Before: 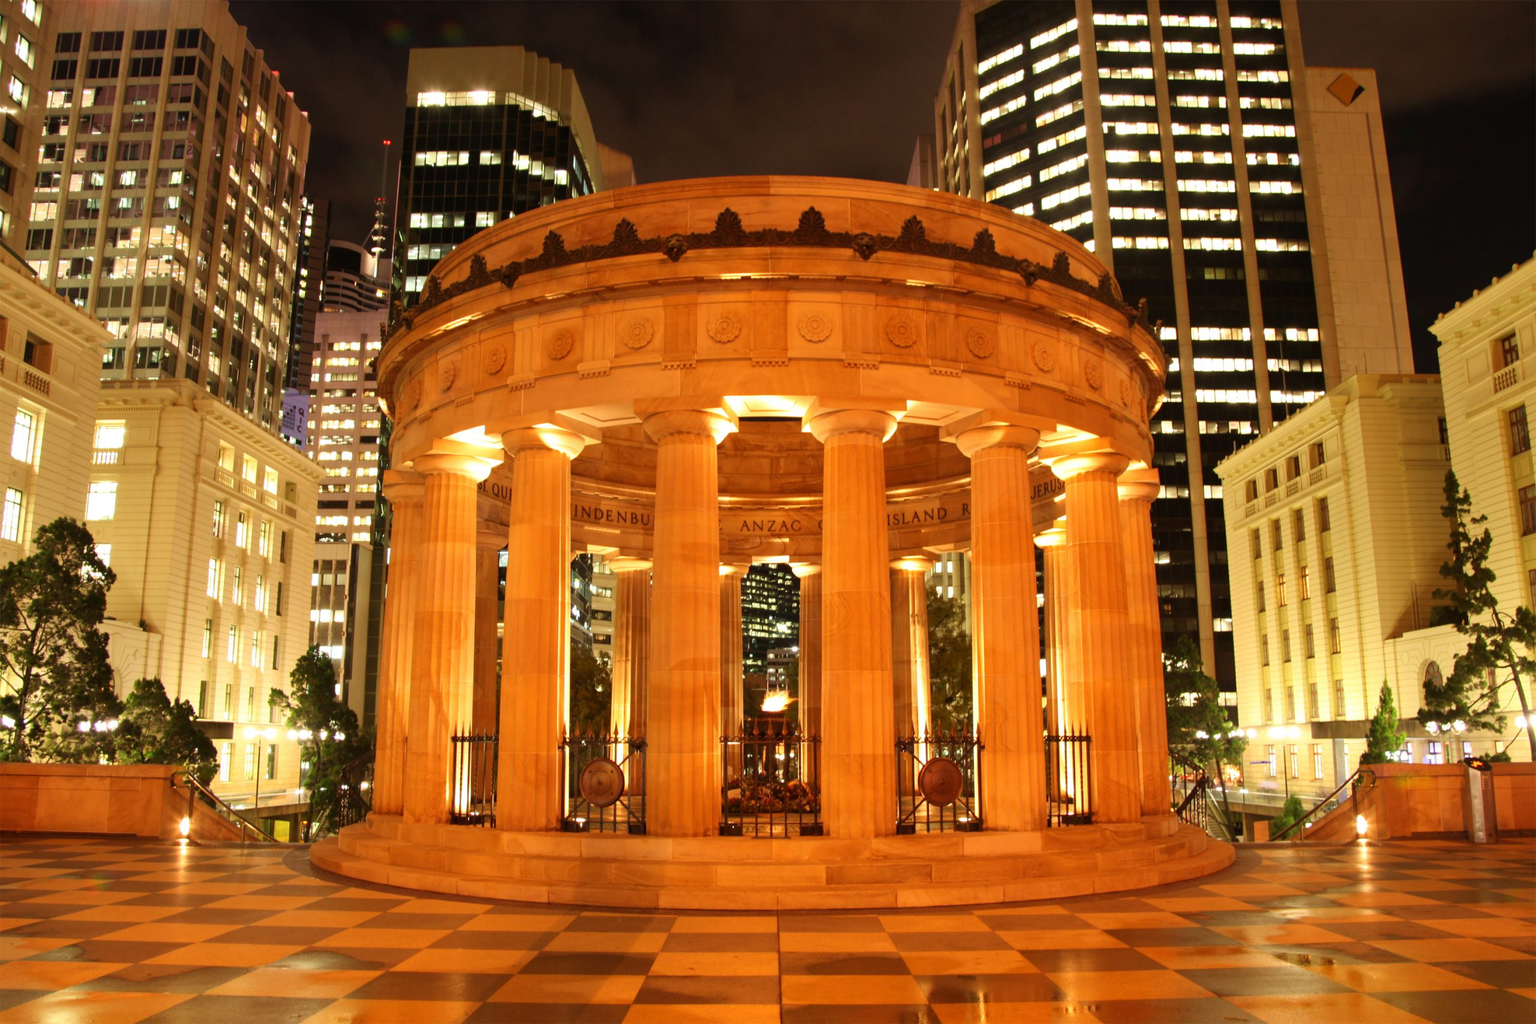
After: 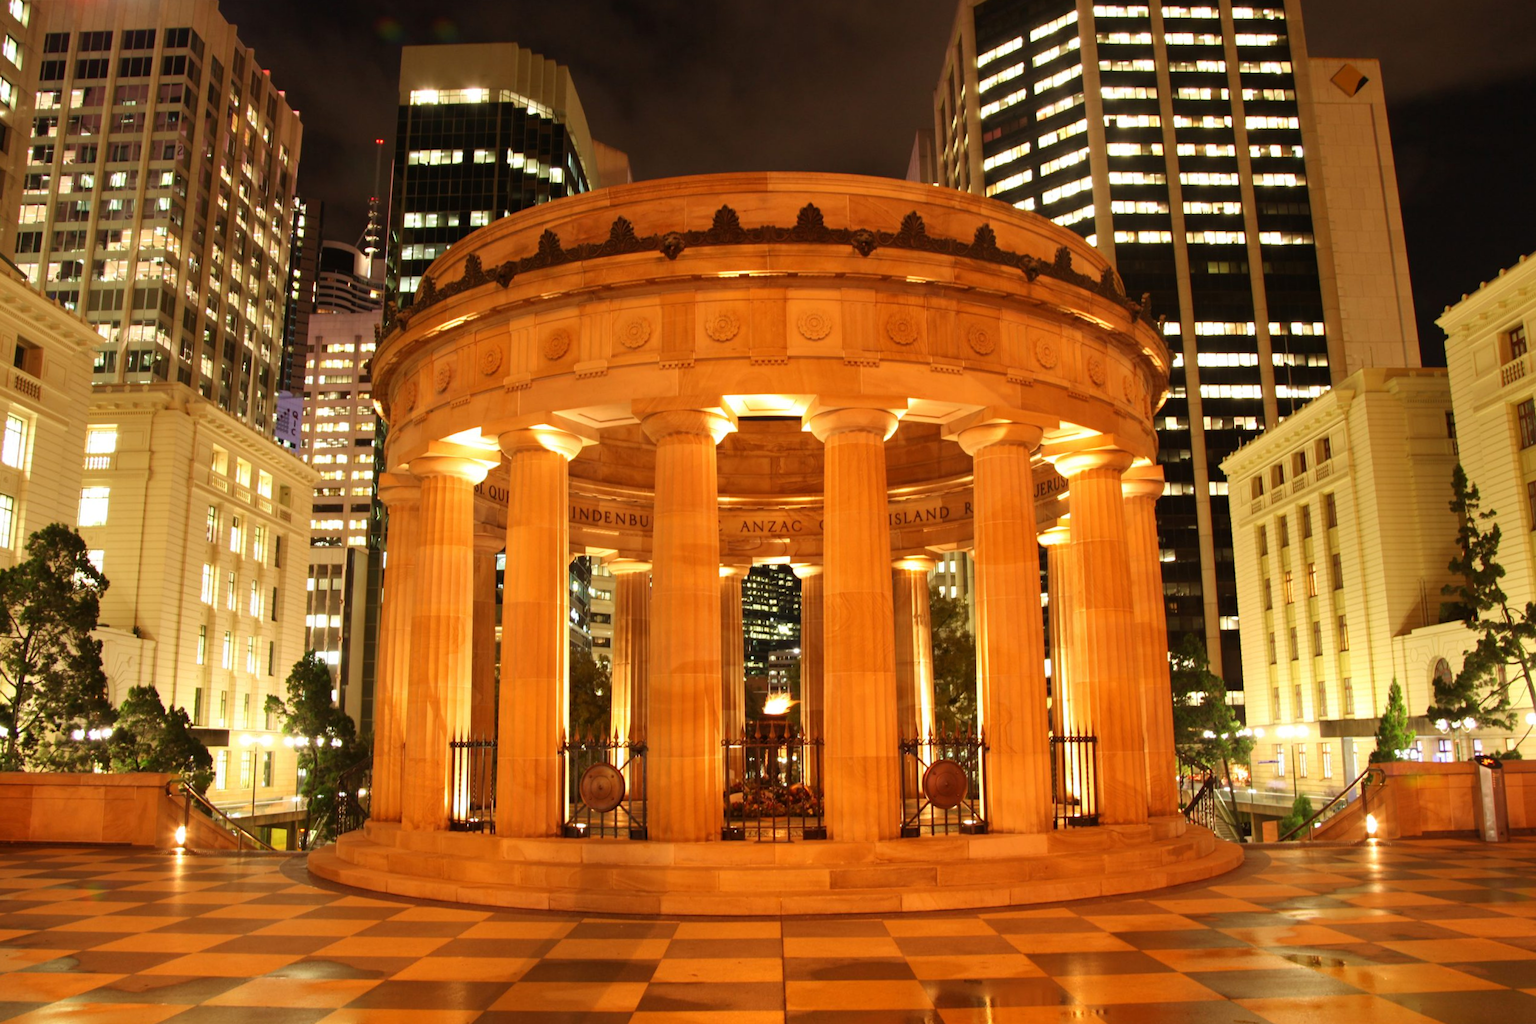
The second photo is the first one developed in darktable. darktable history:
haze removal: strength 0.02, distance 0.25, compatibility mode true, adaptive false
rotate and perspective: rotation -0.45°, automatic cropping original format, crop left 0.008, crop right 0.992, crop top 0.012, crop bottom 0.988
